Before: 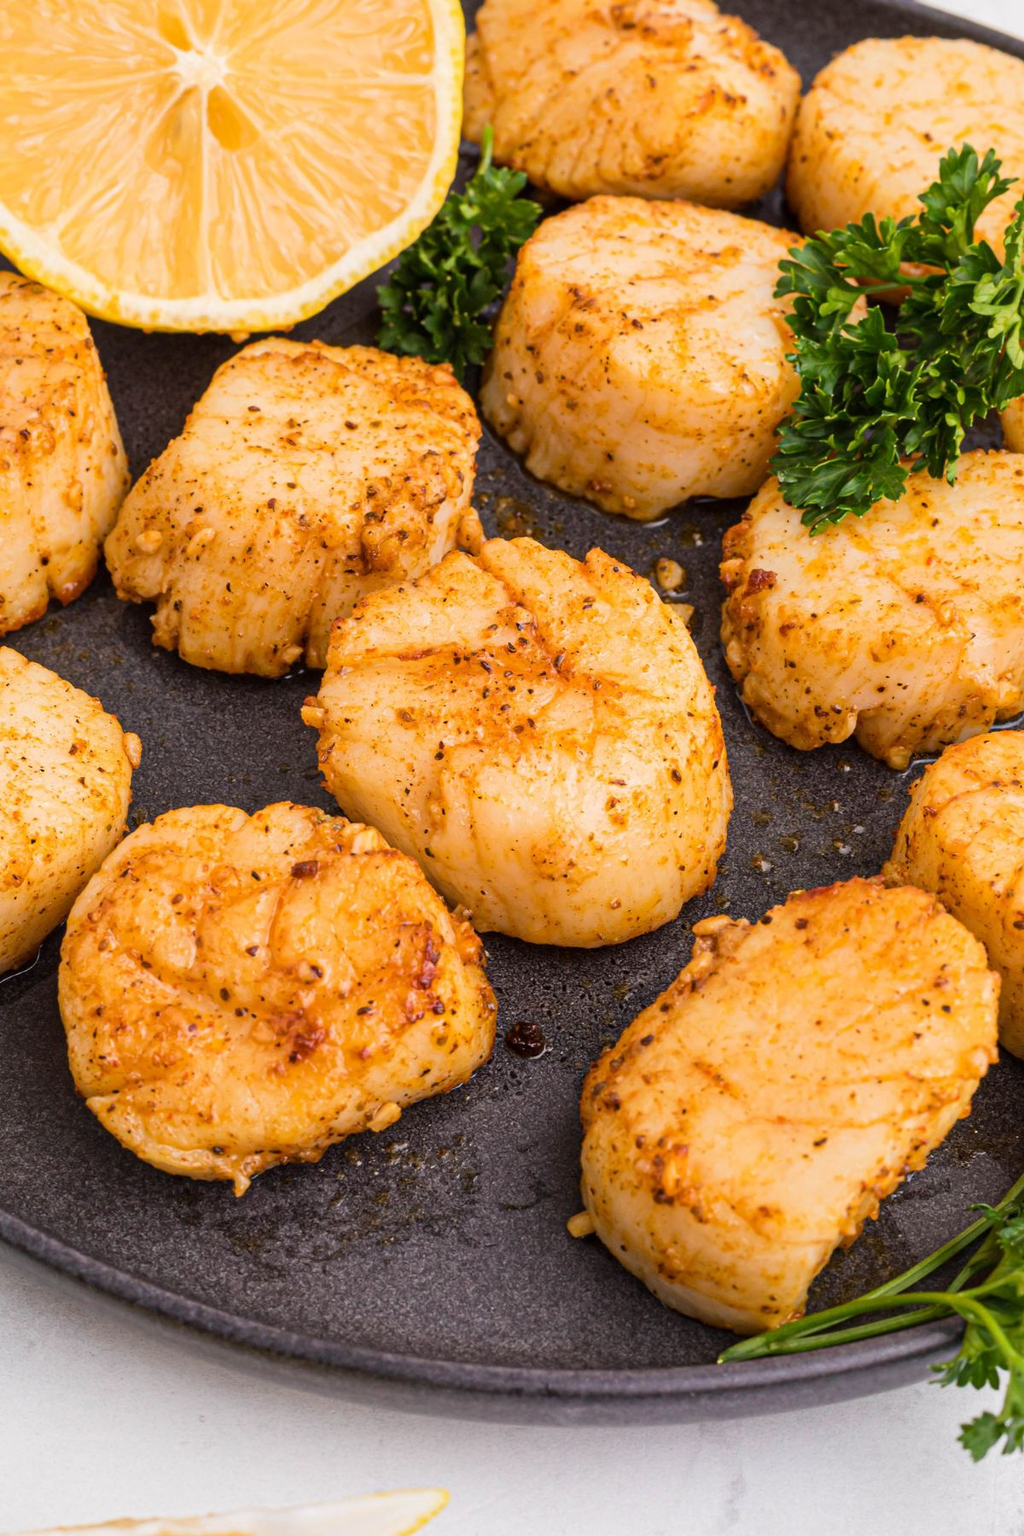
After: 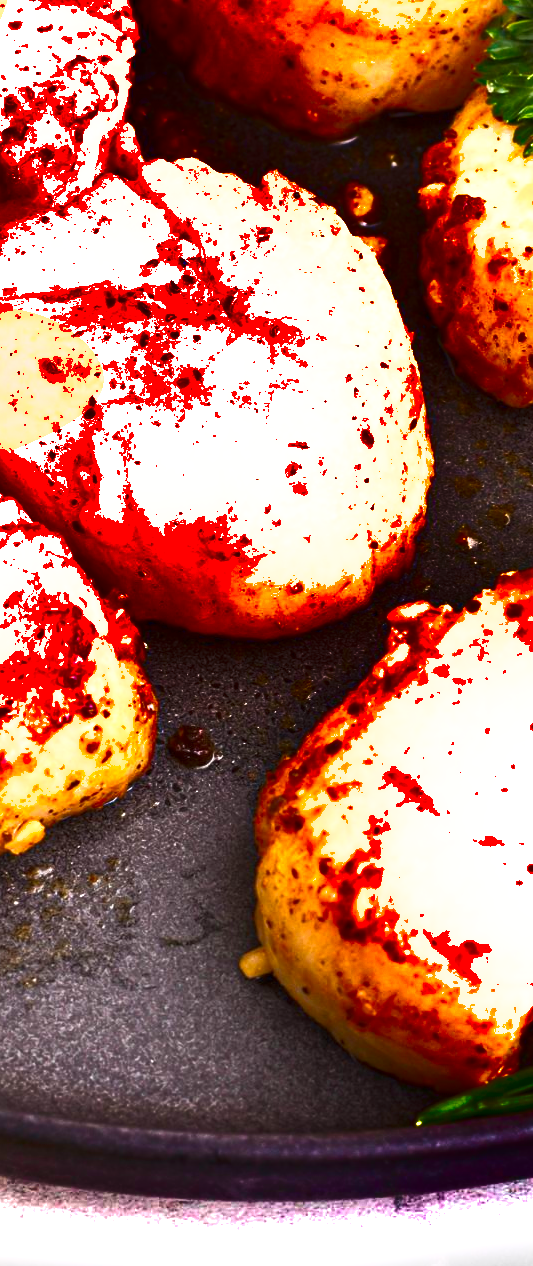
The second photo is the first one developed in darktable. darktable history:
crop: left 35.432%, top 26.233%, right 20.145%, bottom 3.432%
shadows and highlights: radius 123.98, shadows 100, white point adjustment -3, highlights -100, highlights color adjustment 89.84%, soften with gaussian
exposure: black level correction 0, exposure 1.3 EV, compensate exposure bias true, compensate highlight preservation false
